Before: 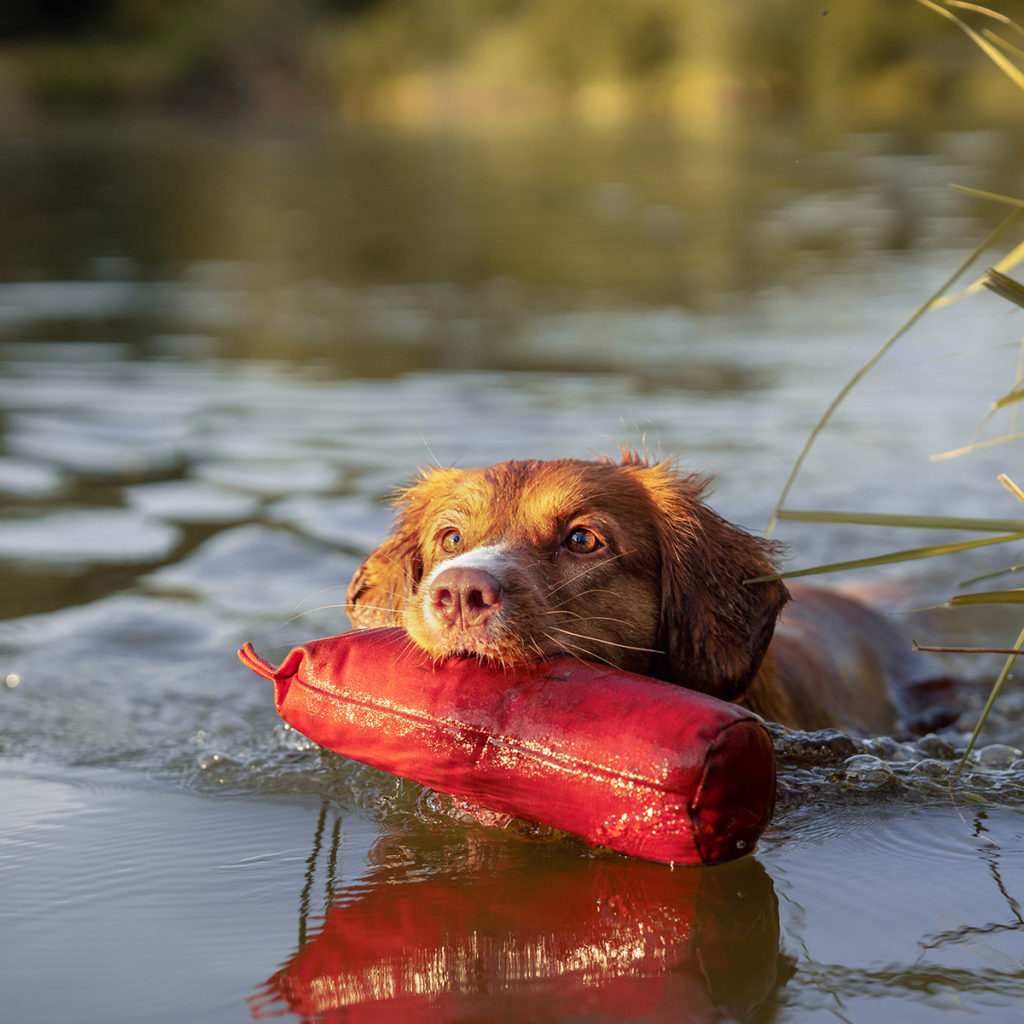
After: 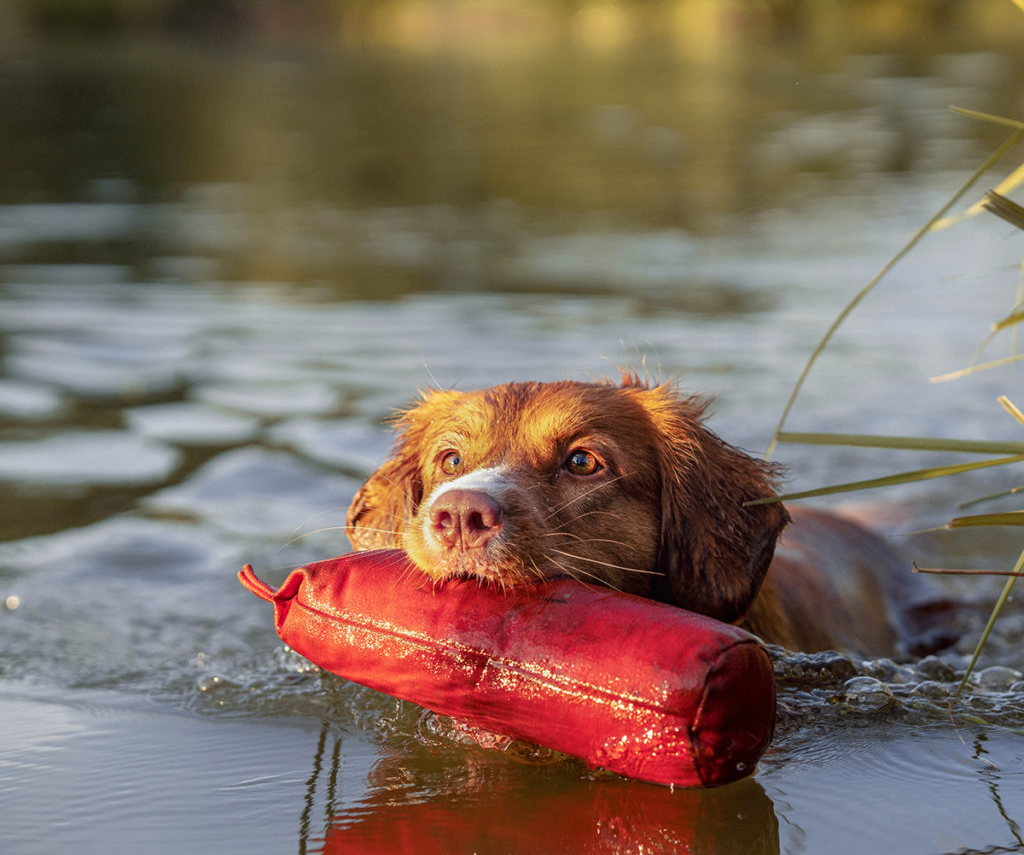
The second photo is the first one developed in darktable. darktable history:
local contrast: detail 110%
crop: top 7.625%, bottom 8.027%
